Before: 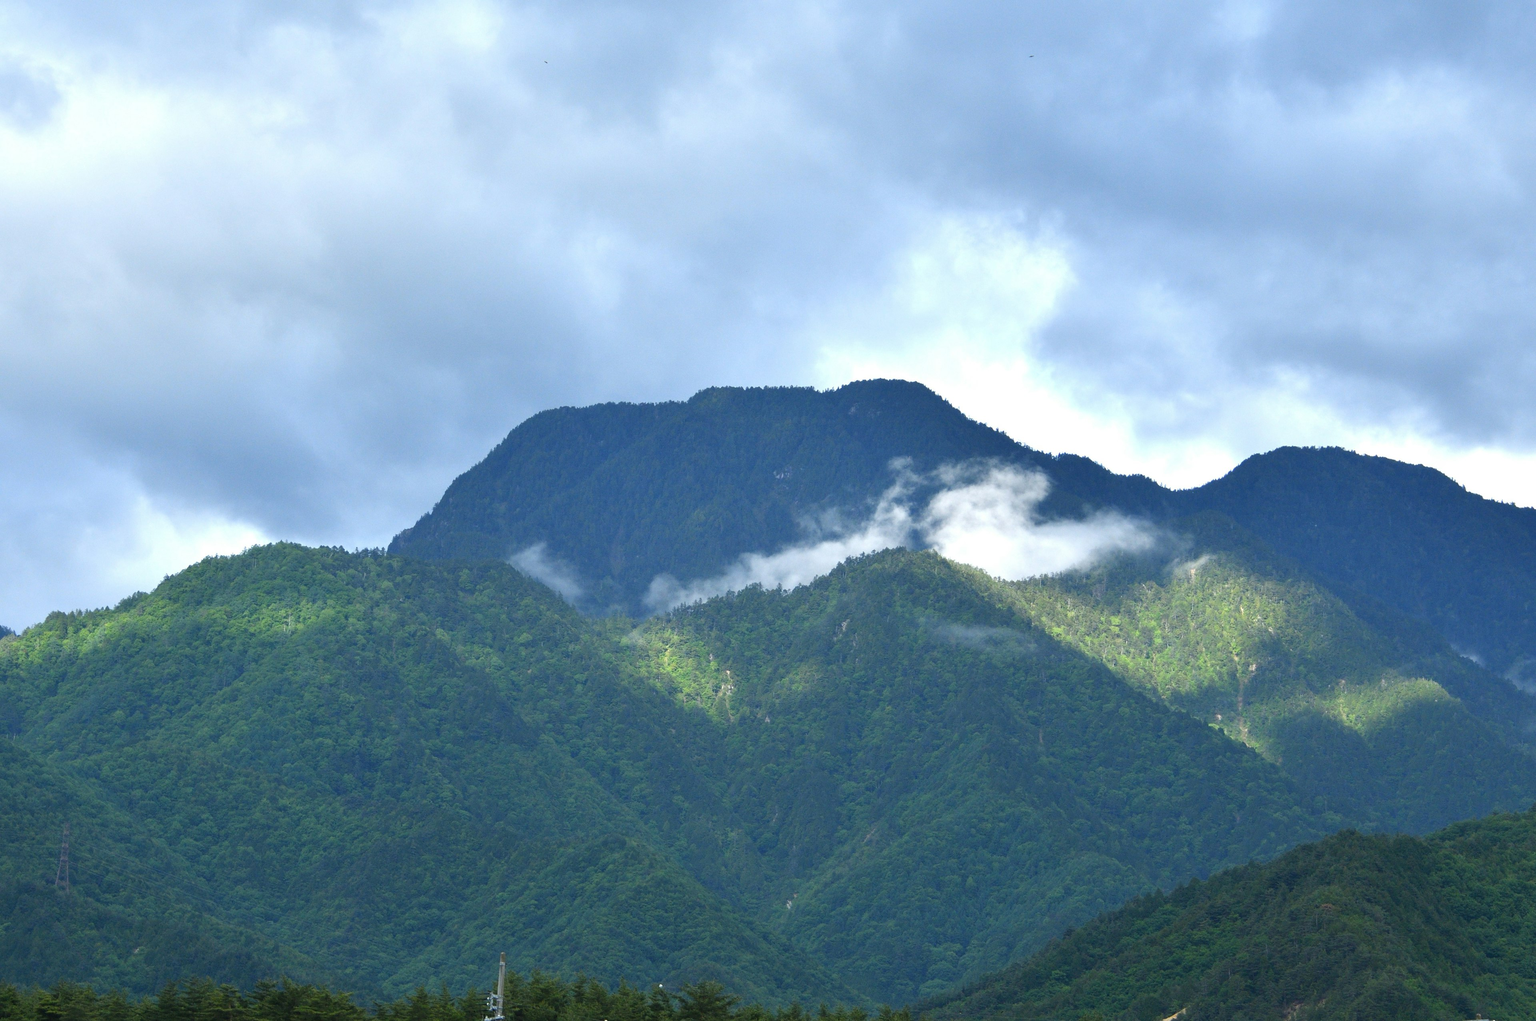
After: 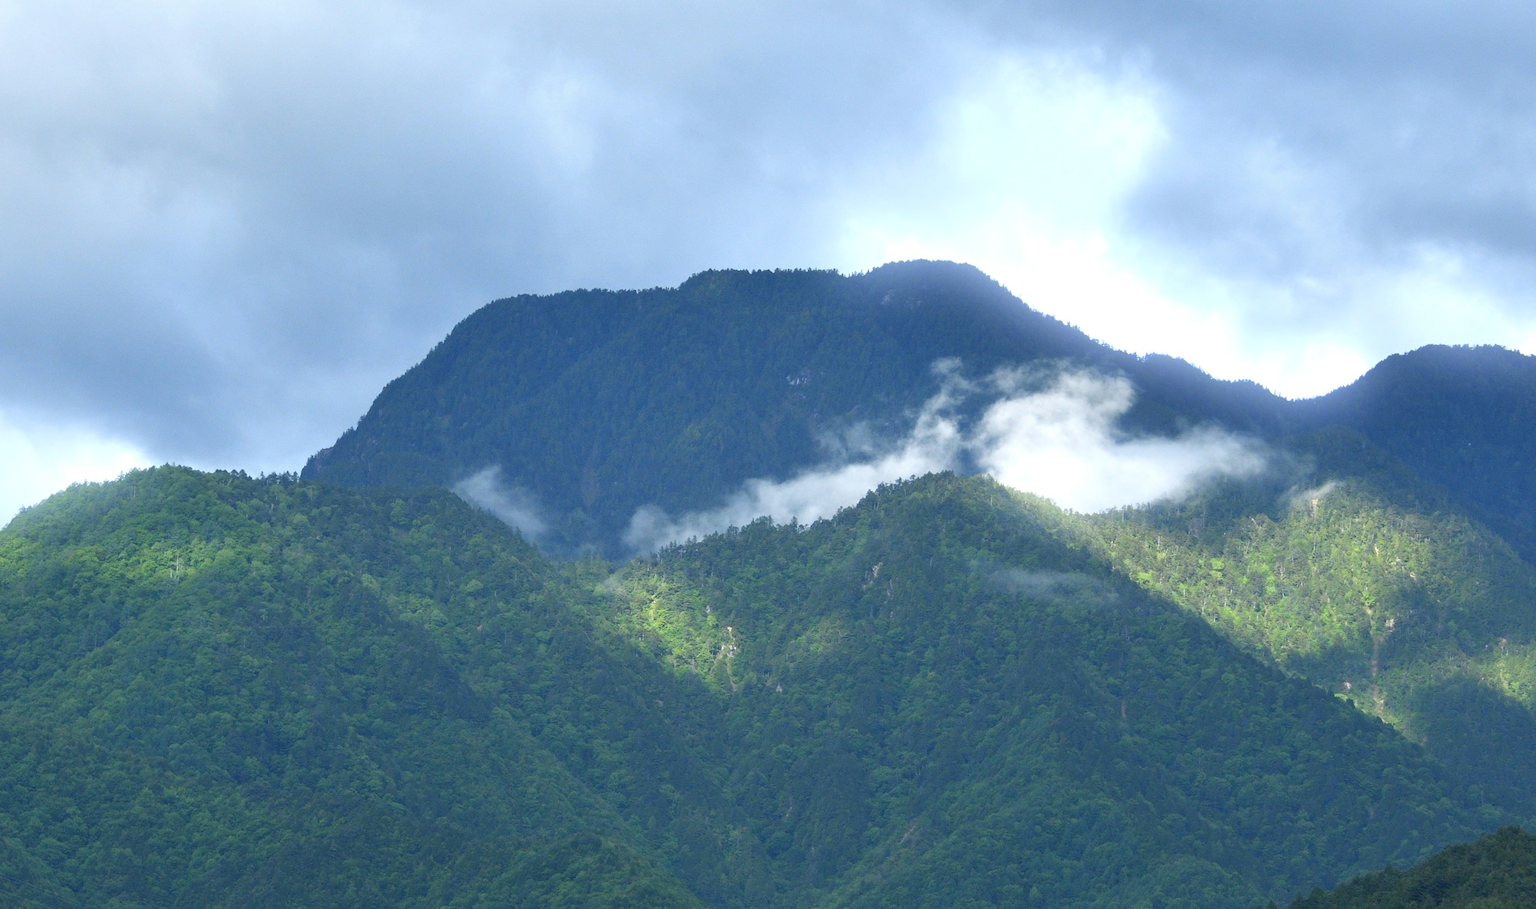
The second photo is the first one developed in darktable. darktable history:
bloom: size 13.65%, threshold 98.39%, strength 4.82%
rgb levels: preserve colors max RGB
crop: left 9.712%, top 16.928%, right 10.845%, bottom 12.332%
